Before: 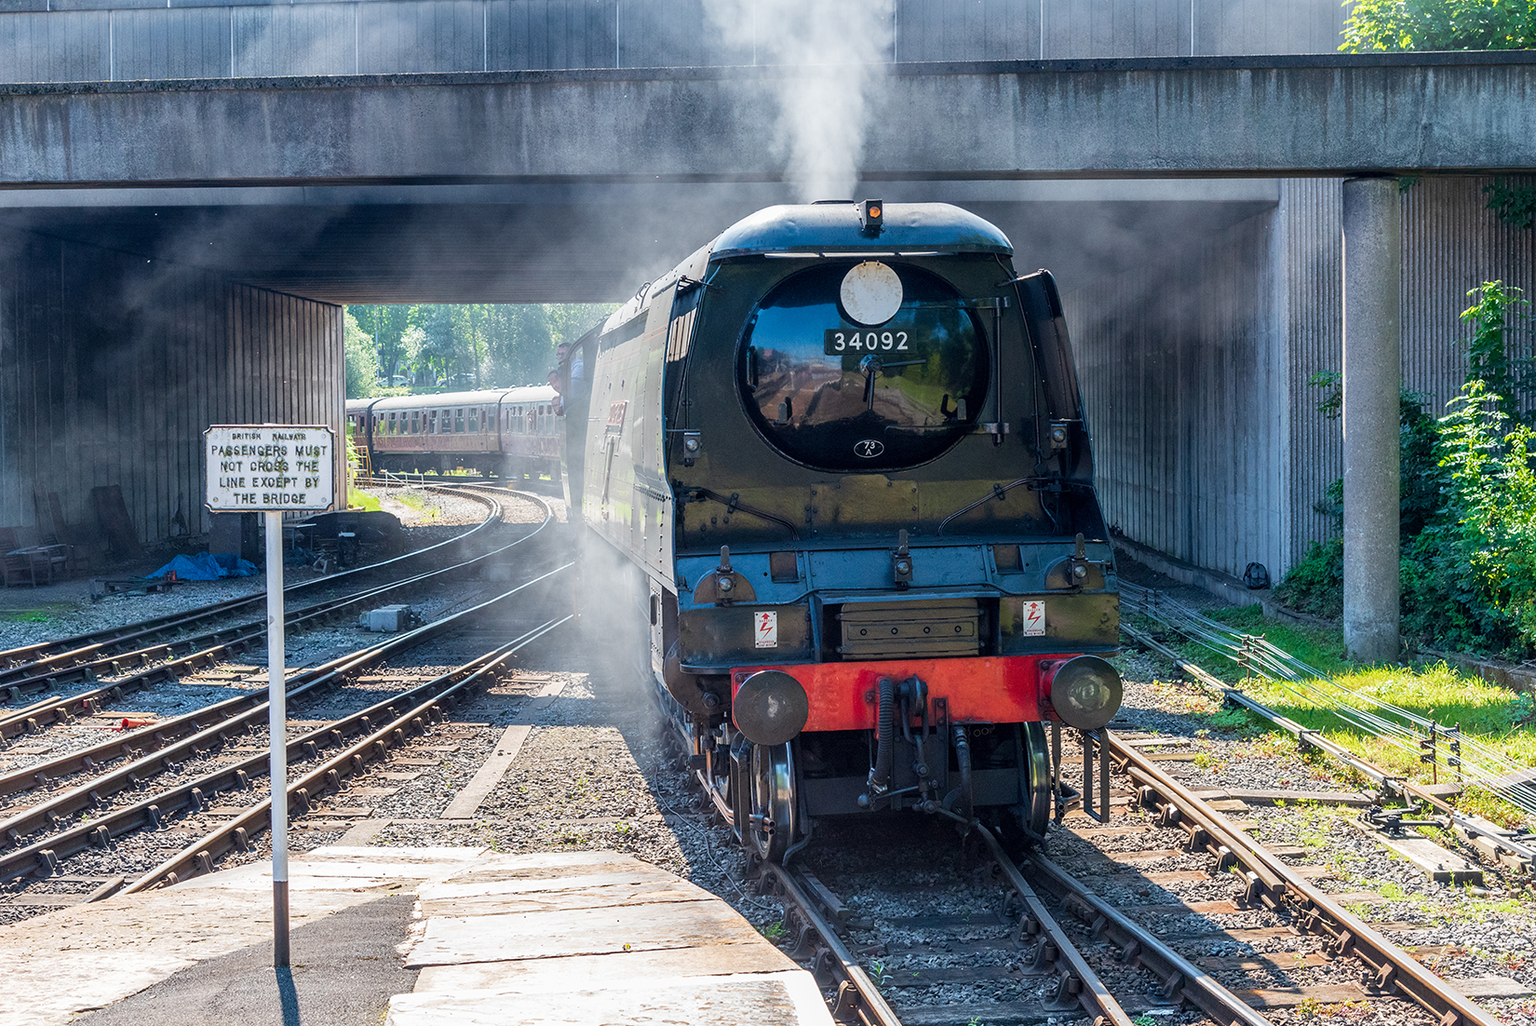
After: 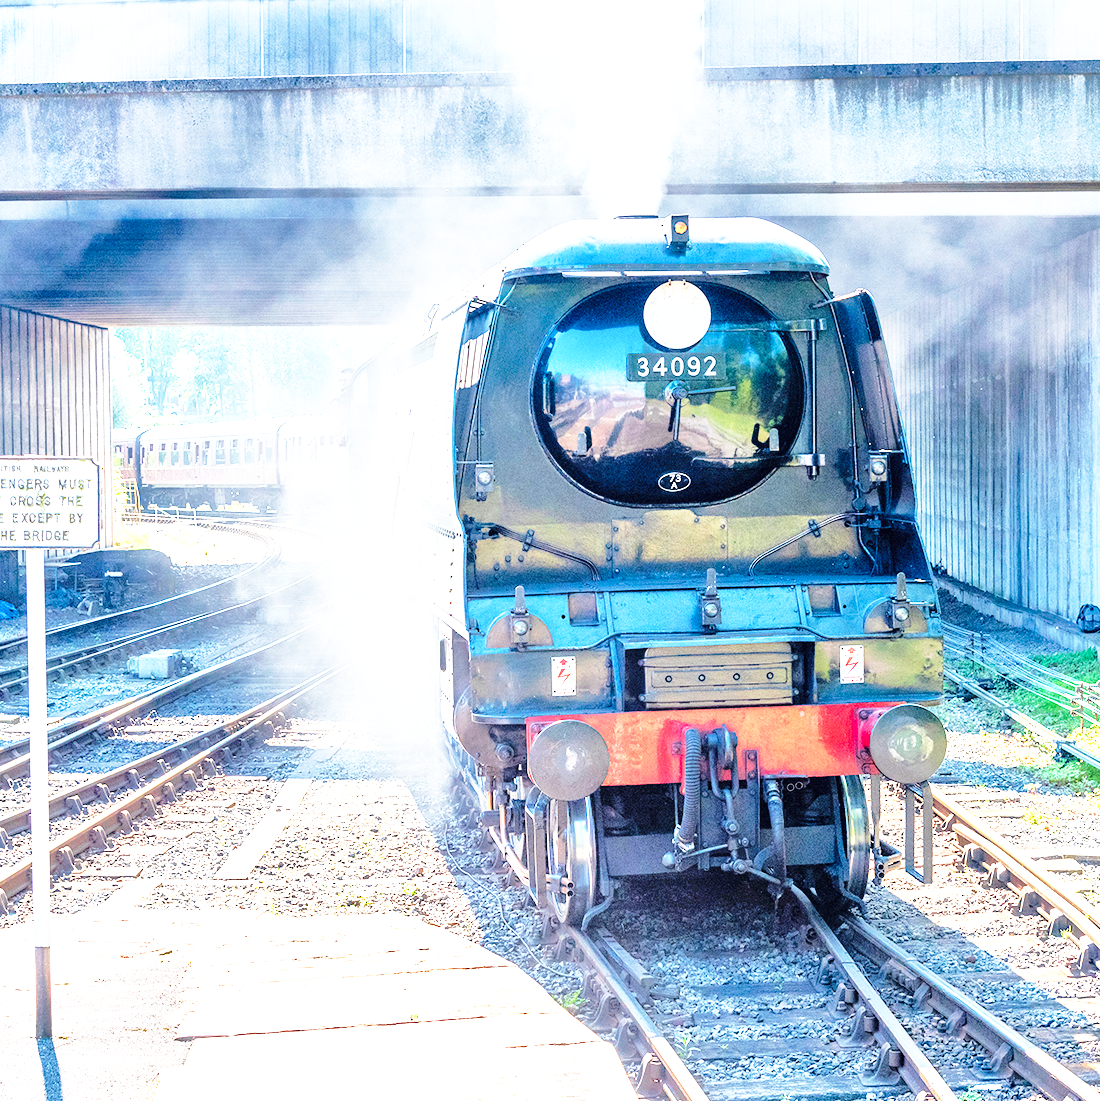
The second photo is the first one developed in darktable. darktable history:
crop and rotate: left 15.754%, right 17.579%
rgb levels: preserve colors max RGB
base curve: curves: ch0 [(0, 0) (0.026, 0.03) (0.109, 0.232) (0.351, 0.748) (0.669, 0.968) (1, 1)], preserve colors none
exposure: black level correction 0, exposure 1.2 EV, compensate highlight preservation false
tone equalizer: -7 EV 0.15 EV, -6 EV 0.6 EV, -5 EV 1.15 EV, -4 EV 1.33 EV, -3 EV 1.15 EV, -2 EV 0.6 EV, -1 EV 0.15 EV, mask exposure compensation -0.5 EV
